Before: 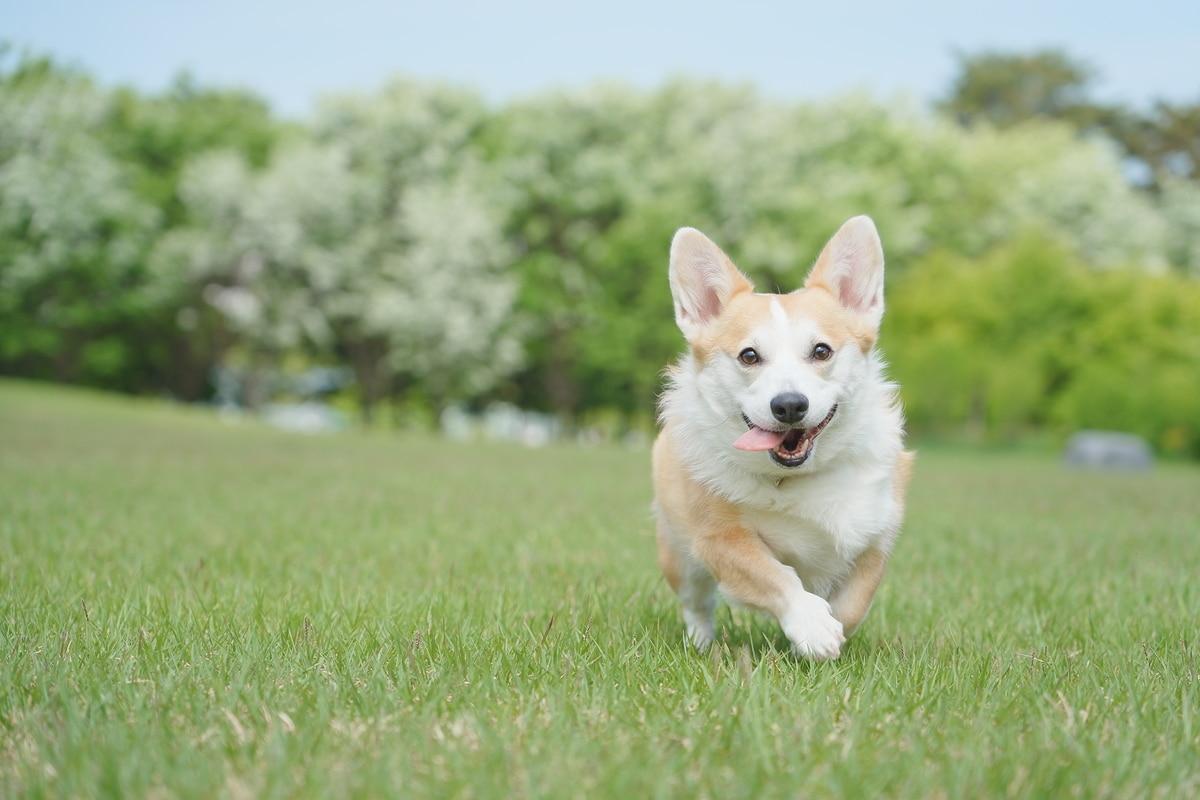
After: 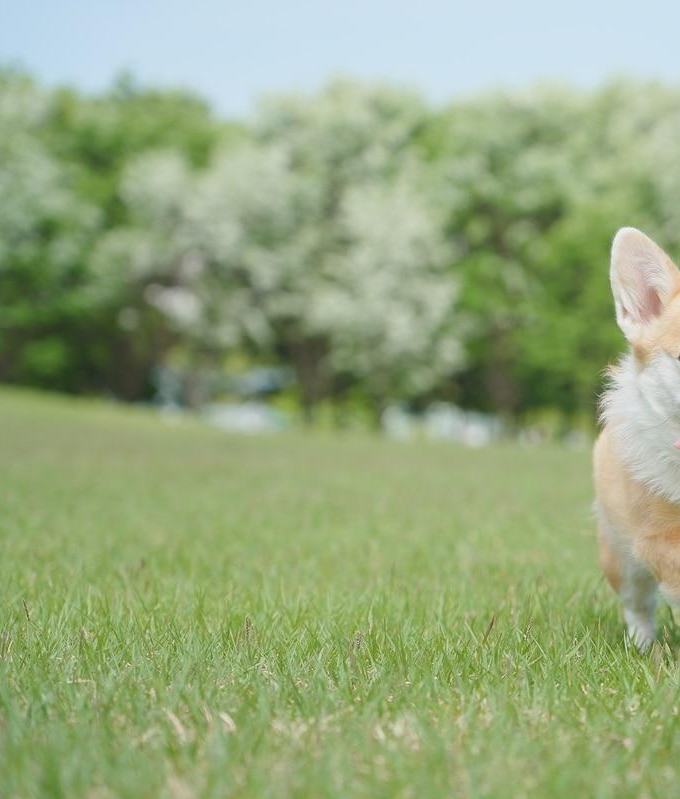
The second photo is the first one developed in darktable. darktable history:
crop: left 4.991%, right 38.335%
